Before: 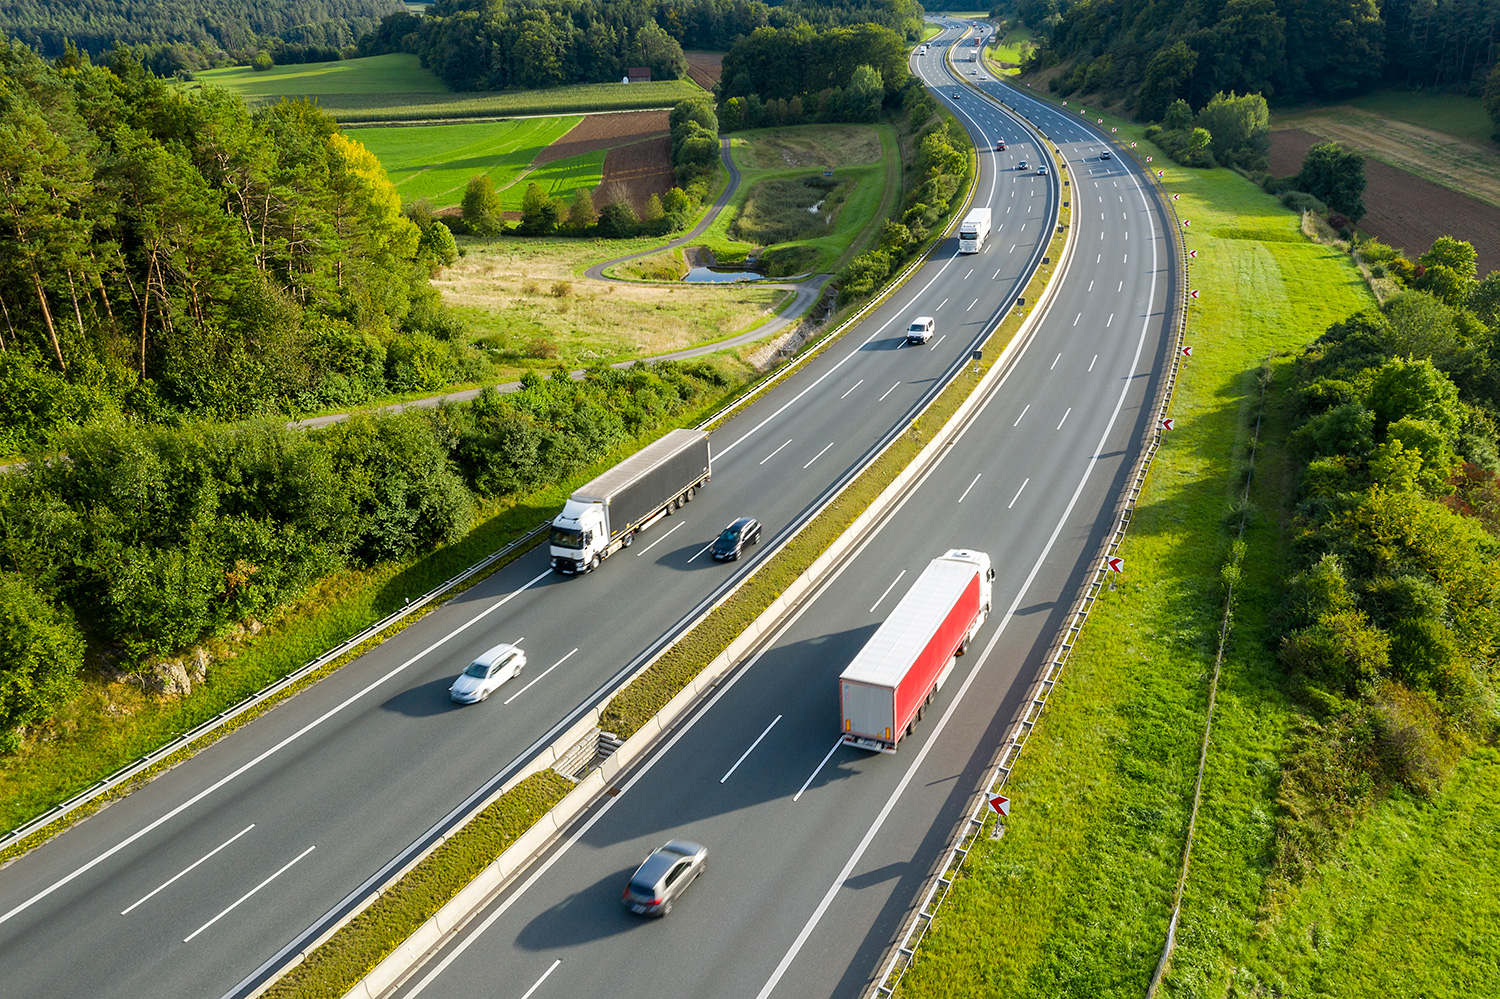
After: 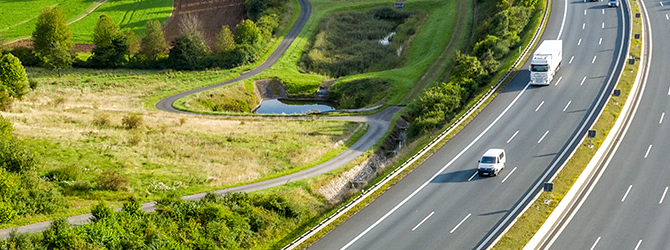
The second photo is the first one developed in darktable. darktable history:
local contrast: on, module defaults
crop: left 28.64%, top 16.832%, right 26.637%, bottom 58.055%
shadows and highlights: soften with gaussian
